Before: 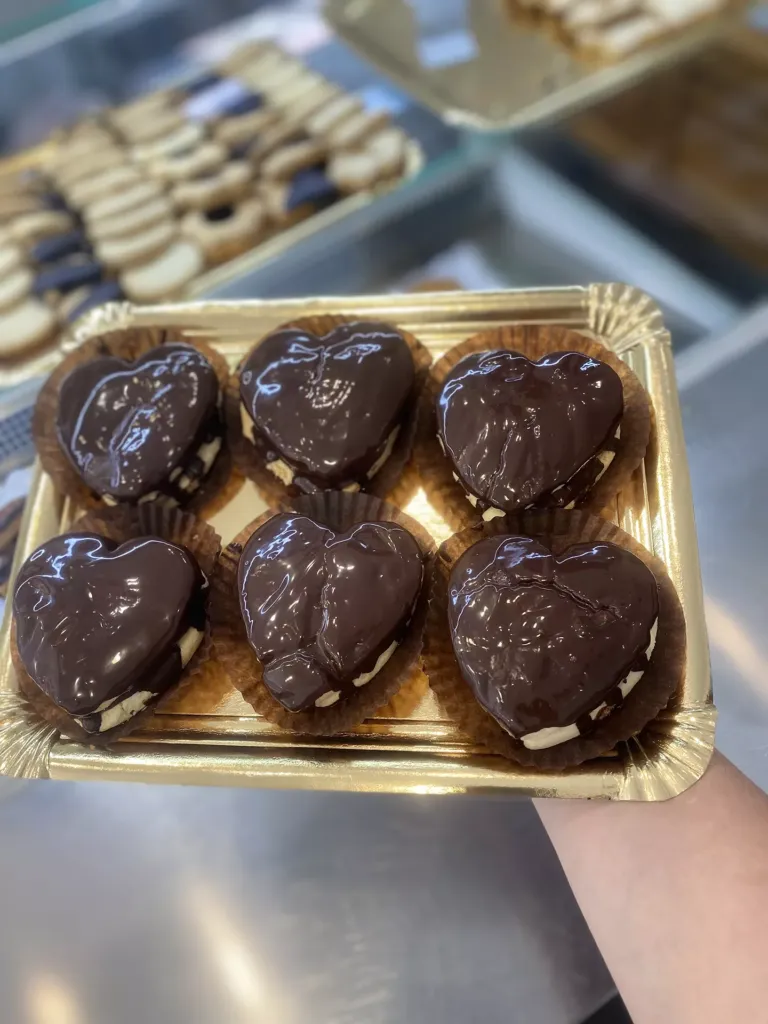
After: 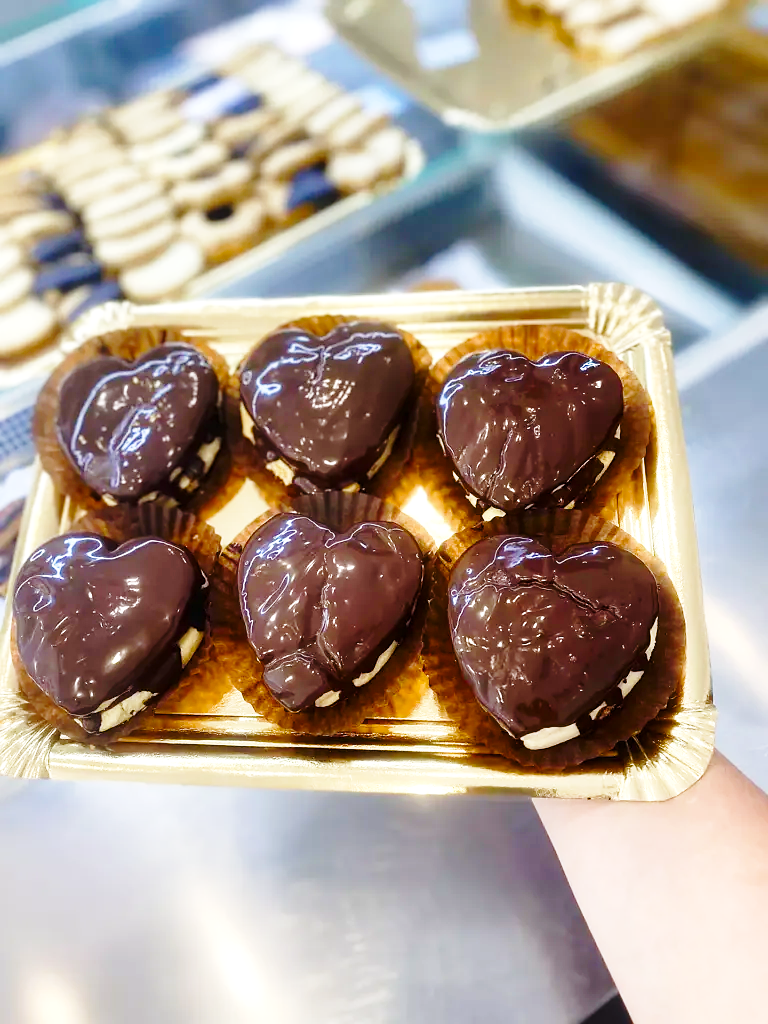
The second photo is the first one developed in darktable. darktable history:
color balance rgb: perceptual saturation grading › global saturation 25%, perceptual saturation grading › highlights -50%, perceptual saturation grading › shadows 30%, perceptual brilliance grading › global brilliance 12%, global vibrance 20%
sharpen: radius 1, threshold 1
base curve: curves: ch0 [(0, 0) (0.028, 0.03) (0.121, 0.232) (0.46, 0.748) (0.859, 0.968) (1, 1)], preserve colors none
tone equalizer: on, module defaults
